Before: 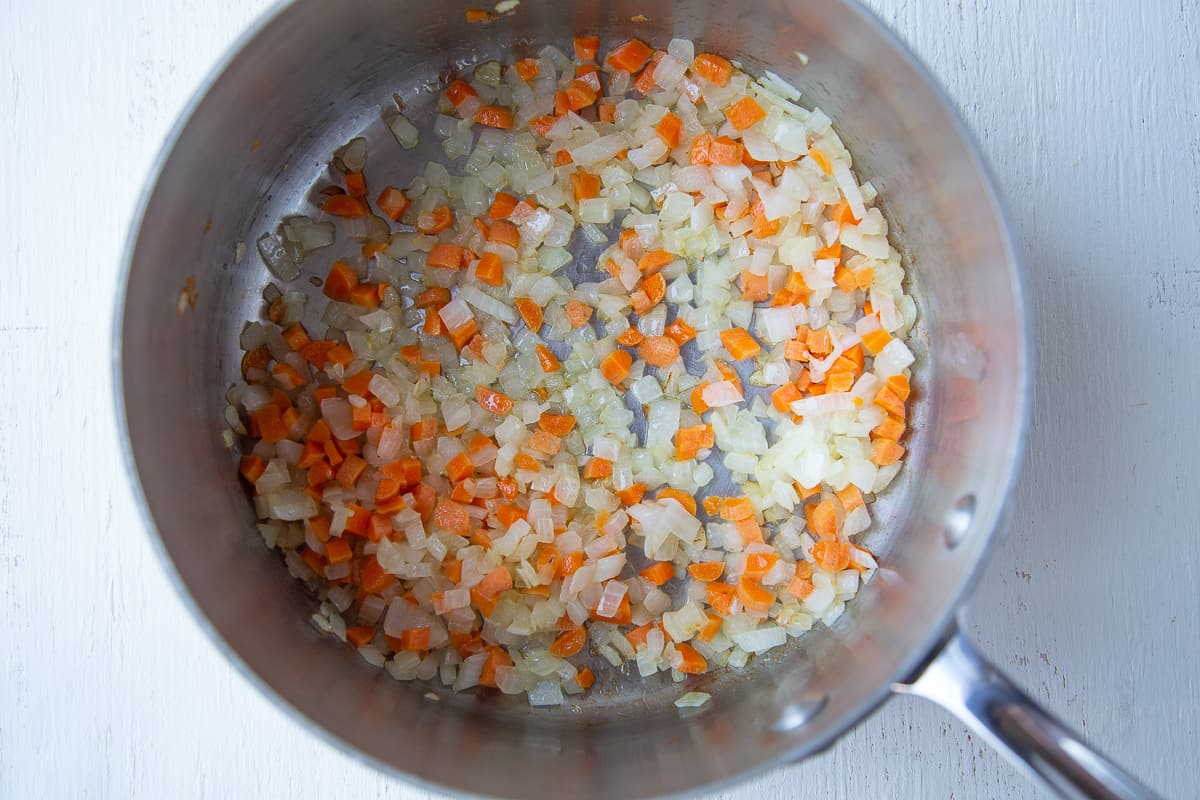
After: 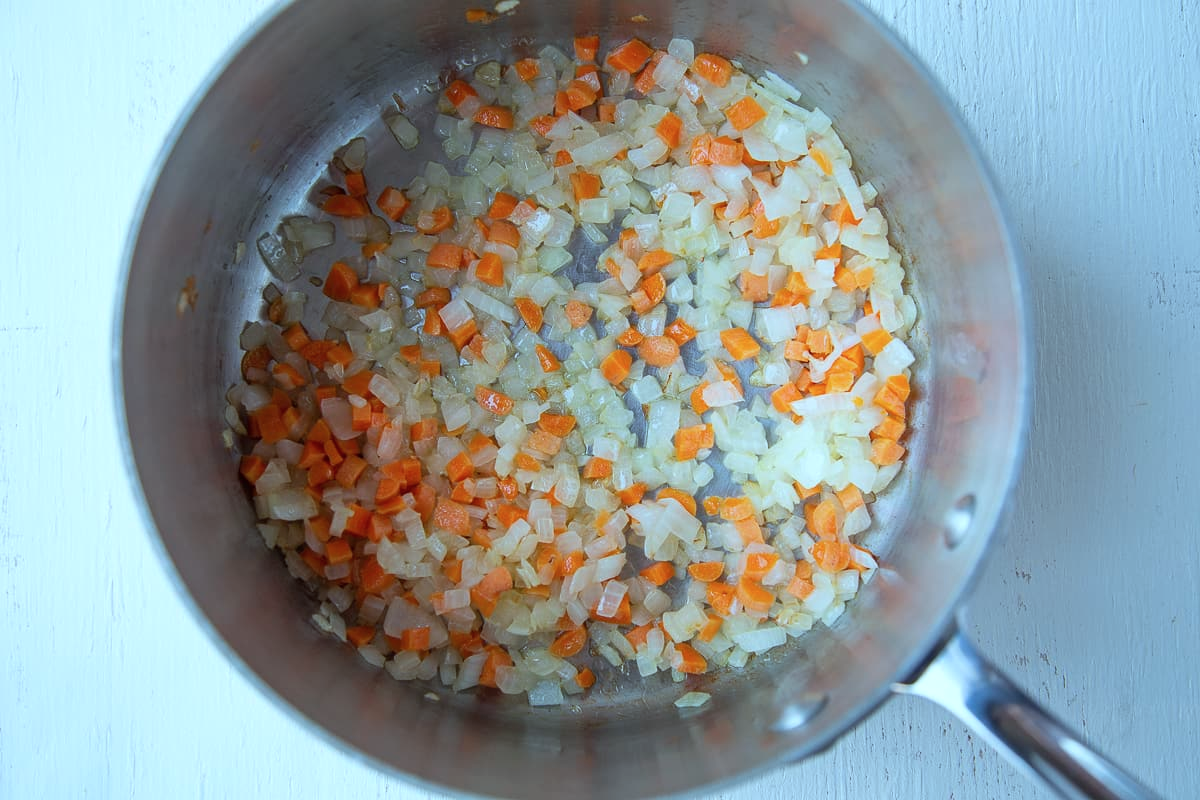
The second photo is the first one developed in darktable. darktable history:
color correction: highlights a* -10.07, highlights b* -10.46
